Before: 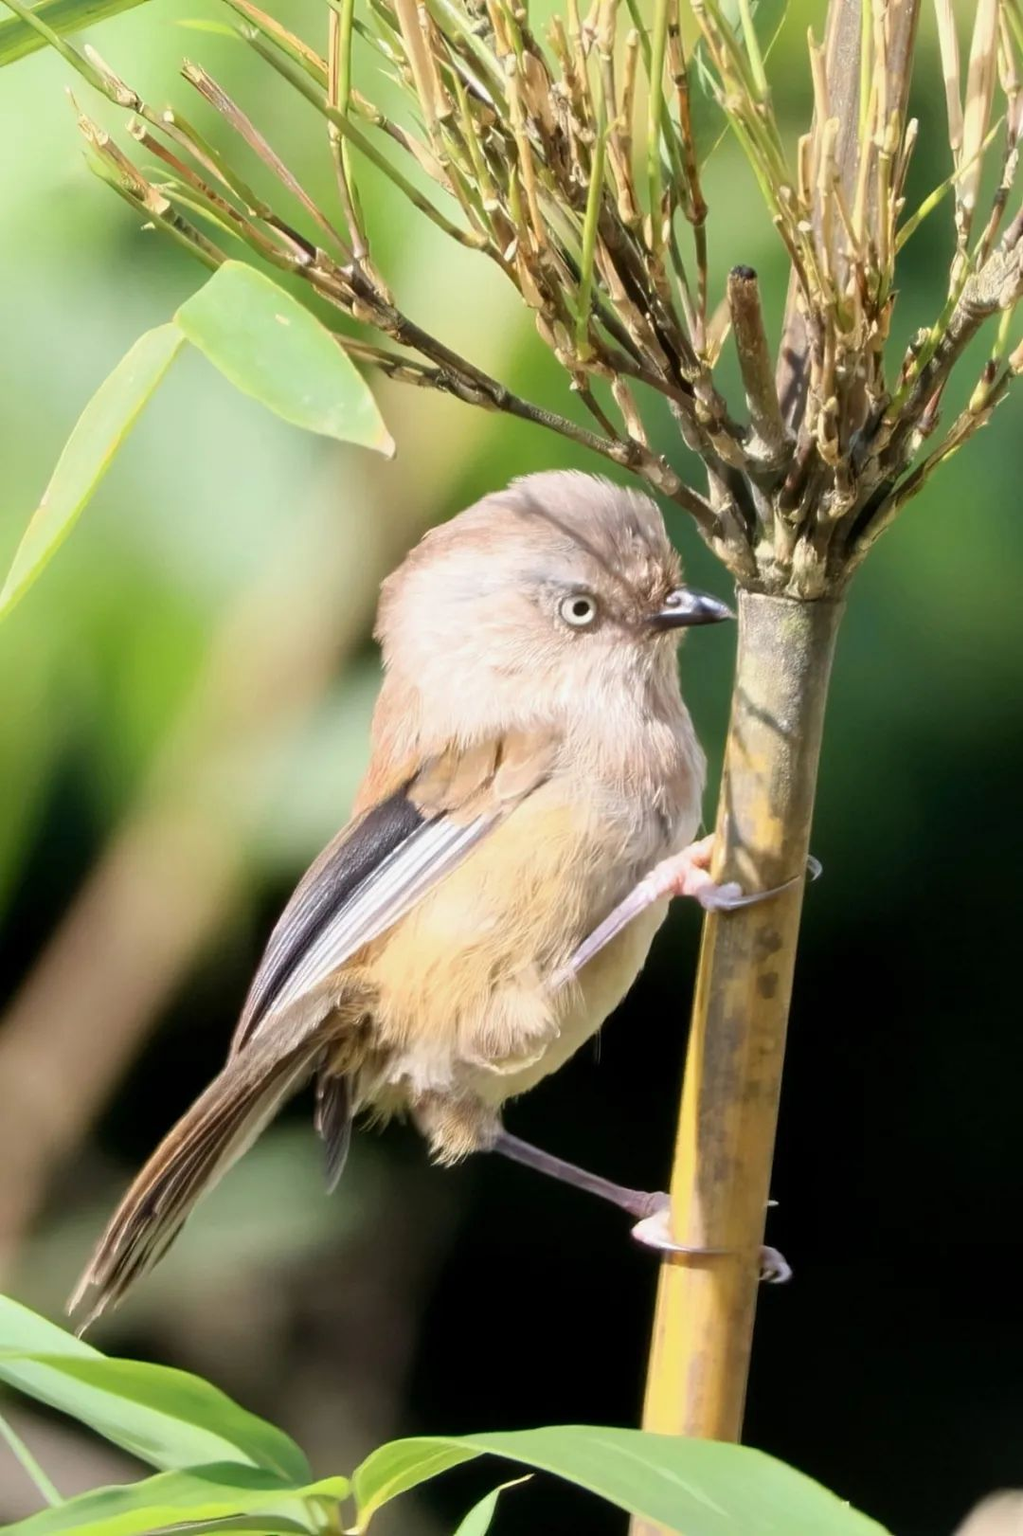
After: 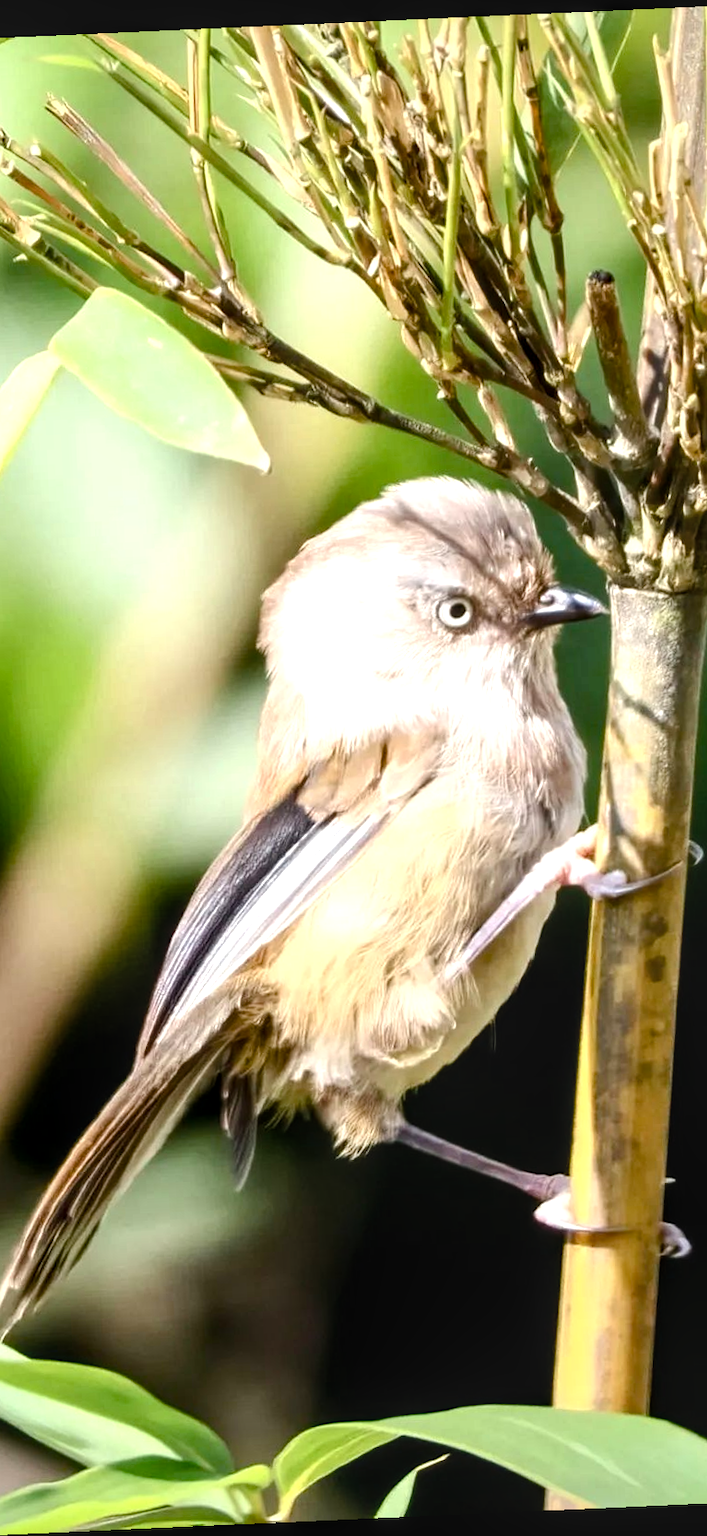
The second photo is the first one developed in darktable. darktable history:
exposure: exposure -0.072 EV, compensate highlight preservation false
rotate and perspective: rotation -2.56°, automatic cropping off
local contrast: on, module defaults
color balance rgb: perceptual saturation grading › global saturation 20%, perceptual saturation grading › highlights -25%, perceptual saturation grading › shadows 50%
tone equalizer: -8 EV -0.75 EV, -7 EV -0.7 EV, -6 EV -0.6 EV, -5 EV -0.4 EV, -3 EV 0.4 EV, -2 EV 0.6 EV, -1 EV 0.7 EV, +0 EV 0.75 EV, edges refinement/feathering 500, mask exposure compensation -1.57 EV, preserve details no
crop and rotate: left 12.673%, right 20.66%
contrast brightness saturation: saturation -0.05
